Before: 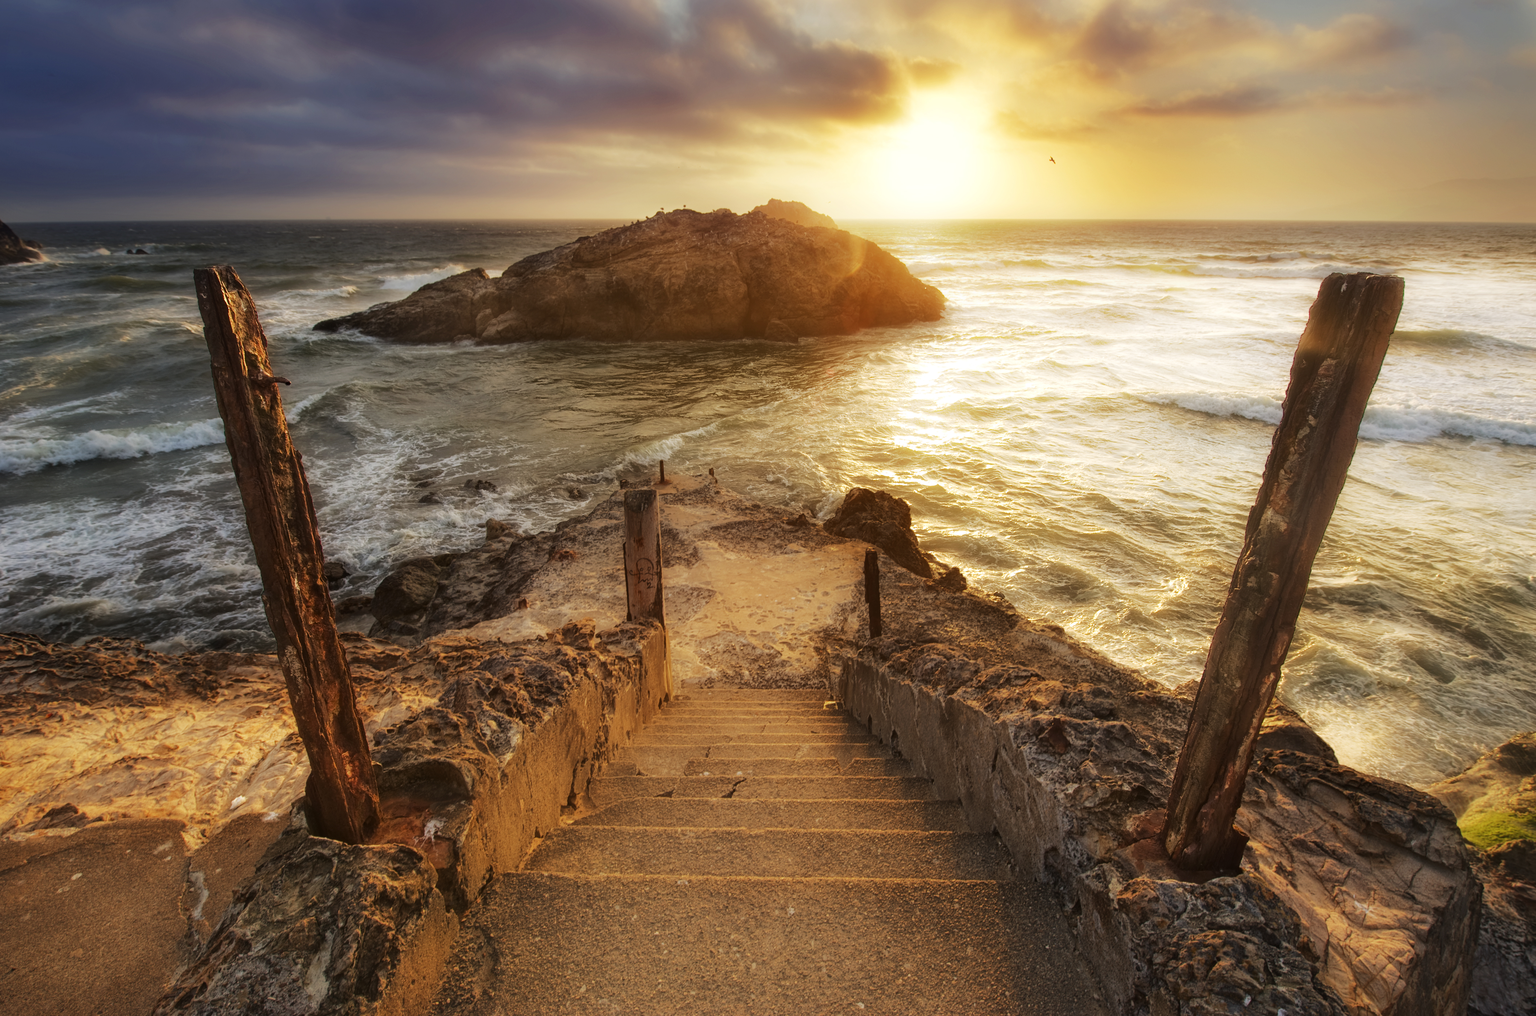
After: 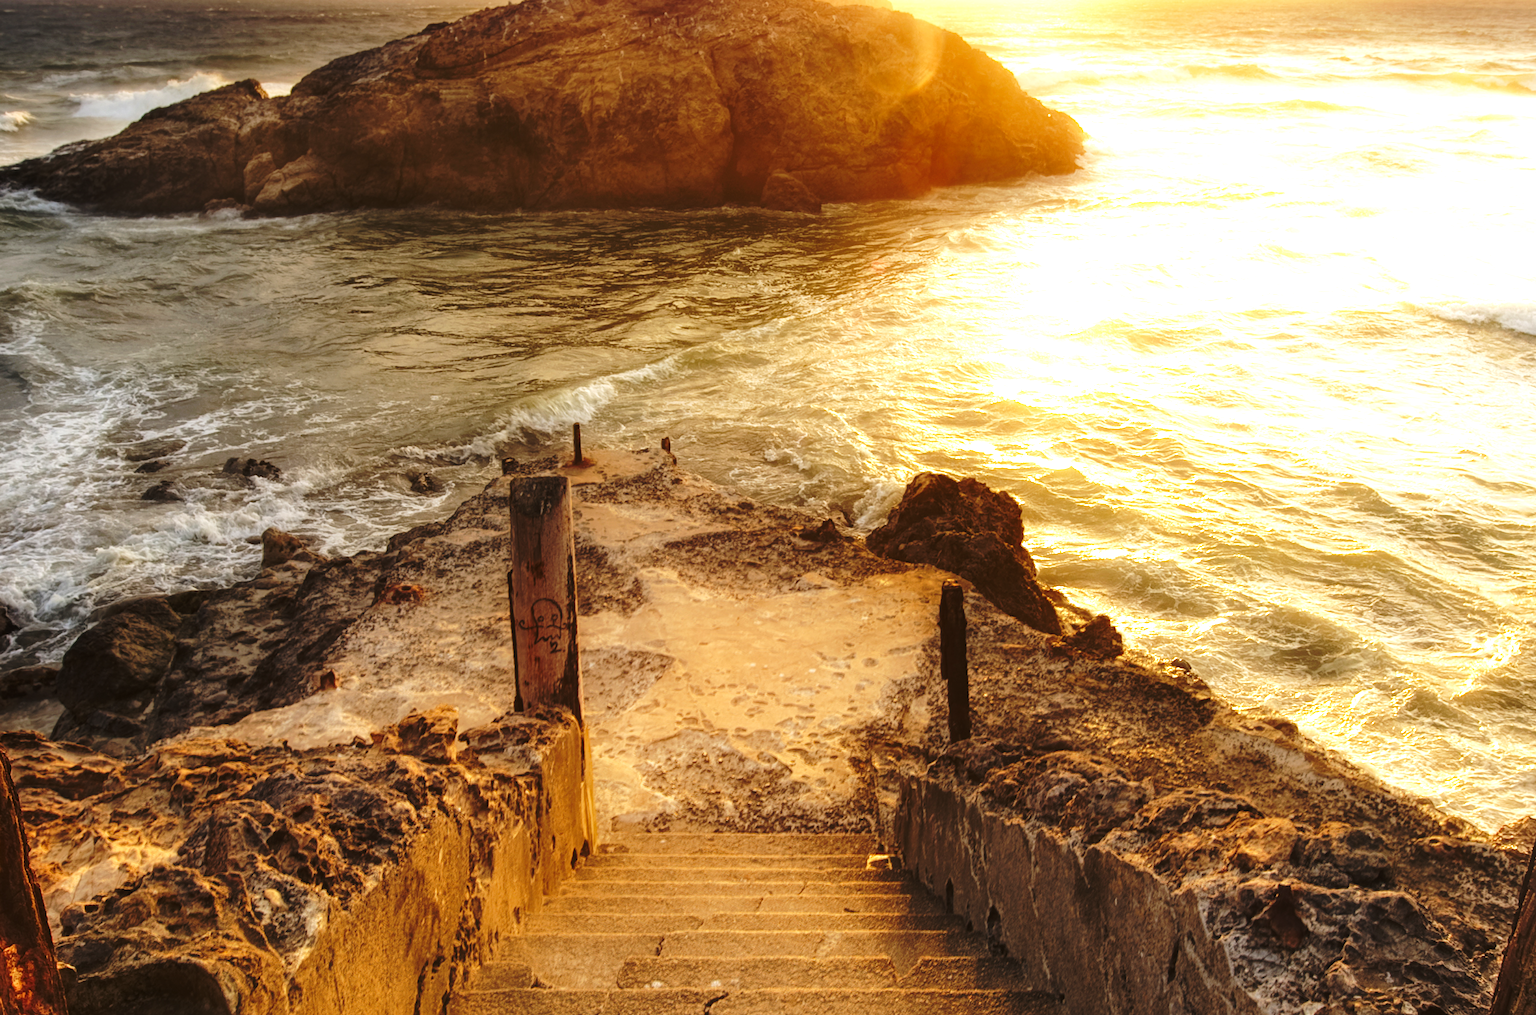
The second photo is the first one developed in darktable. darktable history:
exposure: black level correction 0, exposure 0.7 EV, compensate exposure bias true, compensate highlight preservation false
crop and rotate: left 22.13%, top 22.054%, right 22.026%, bottom 22.102%
base curve: curves: ch0 [(0, 0) (0.073, 0.04) (0.157, 0.139) (0.492, 0.492) (0.758, 0.758) (1, 1)], preserve colors none
